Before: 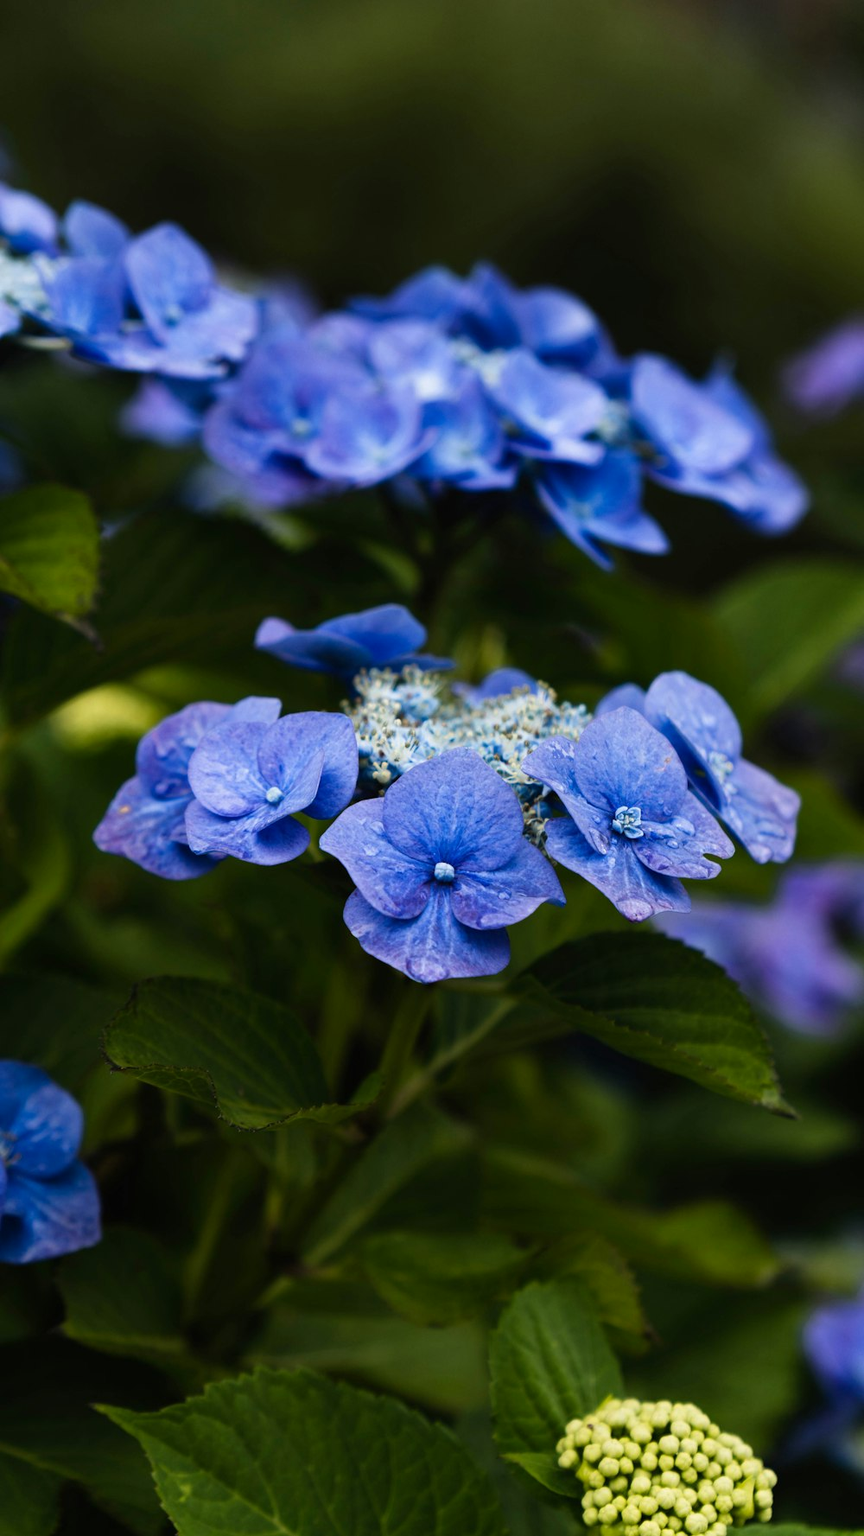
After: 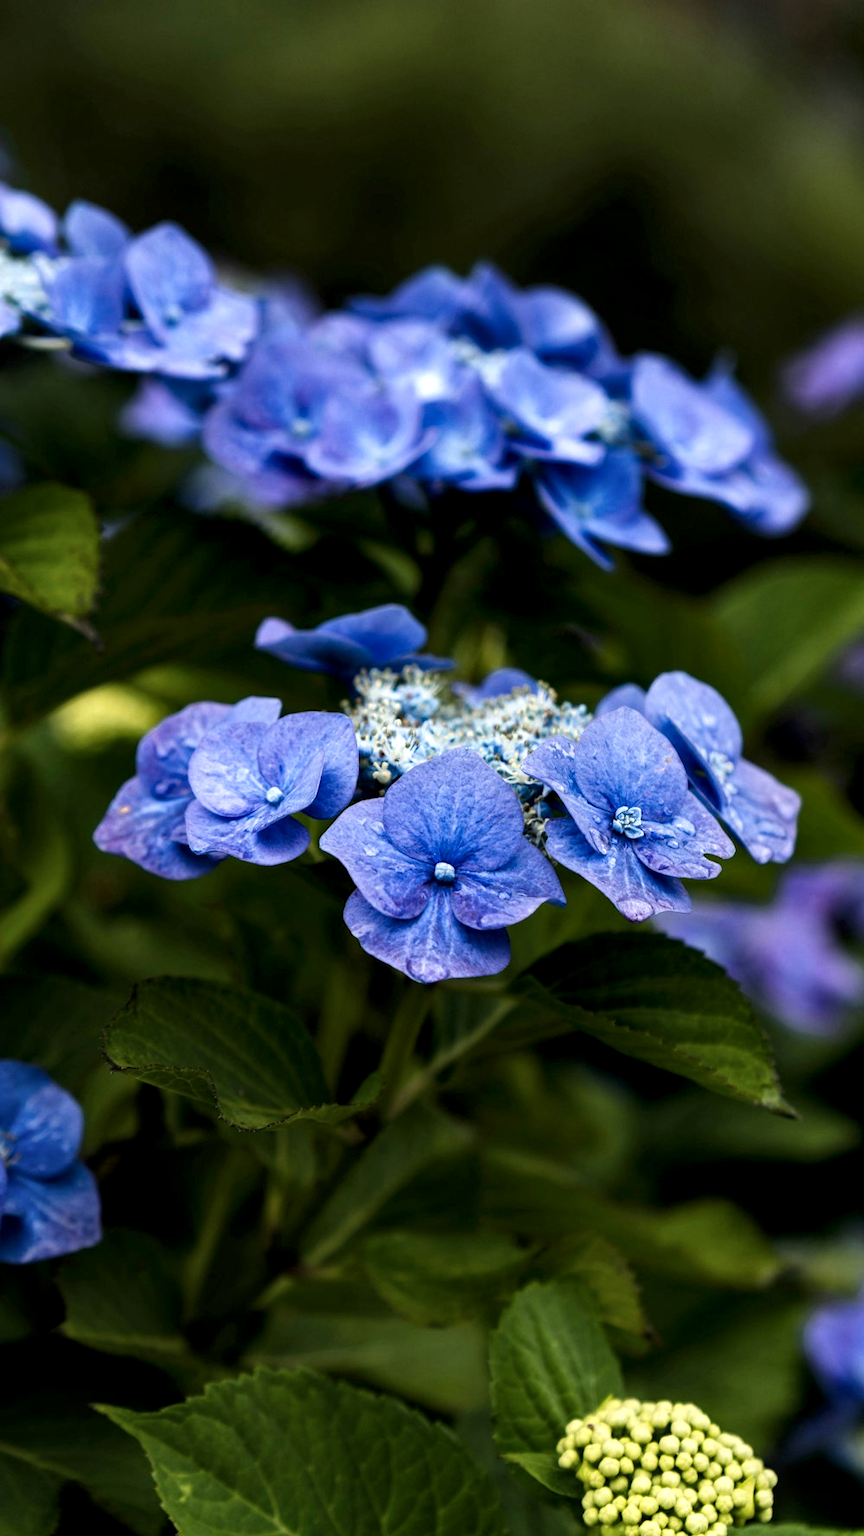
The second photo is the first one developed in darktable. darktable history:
local contrast: detail 134%, midtone range 0.747
